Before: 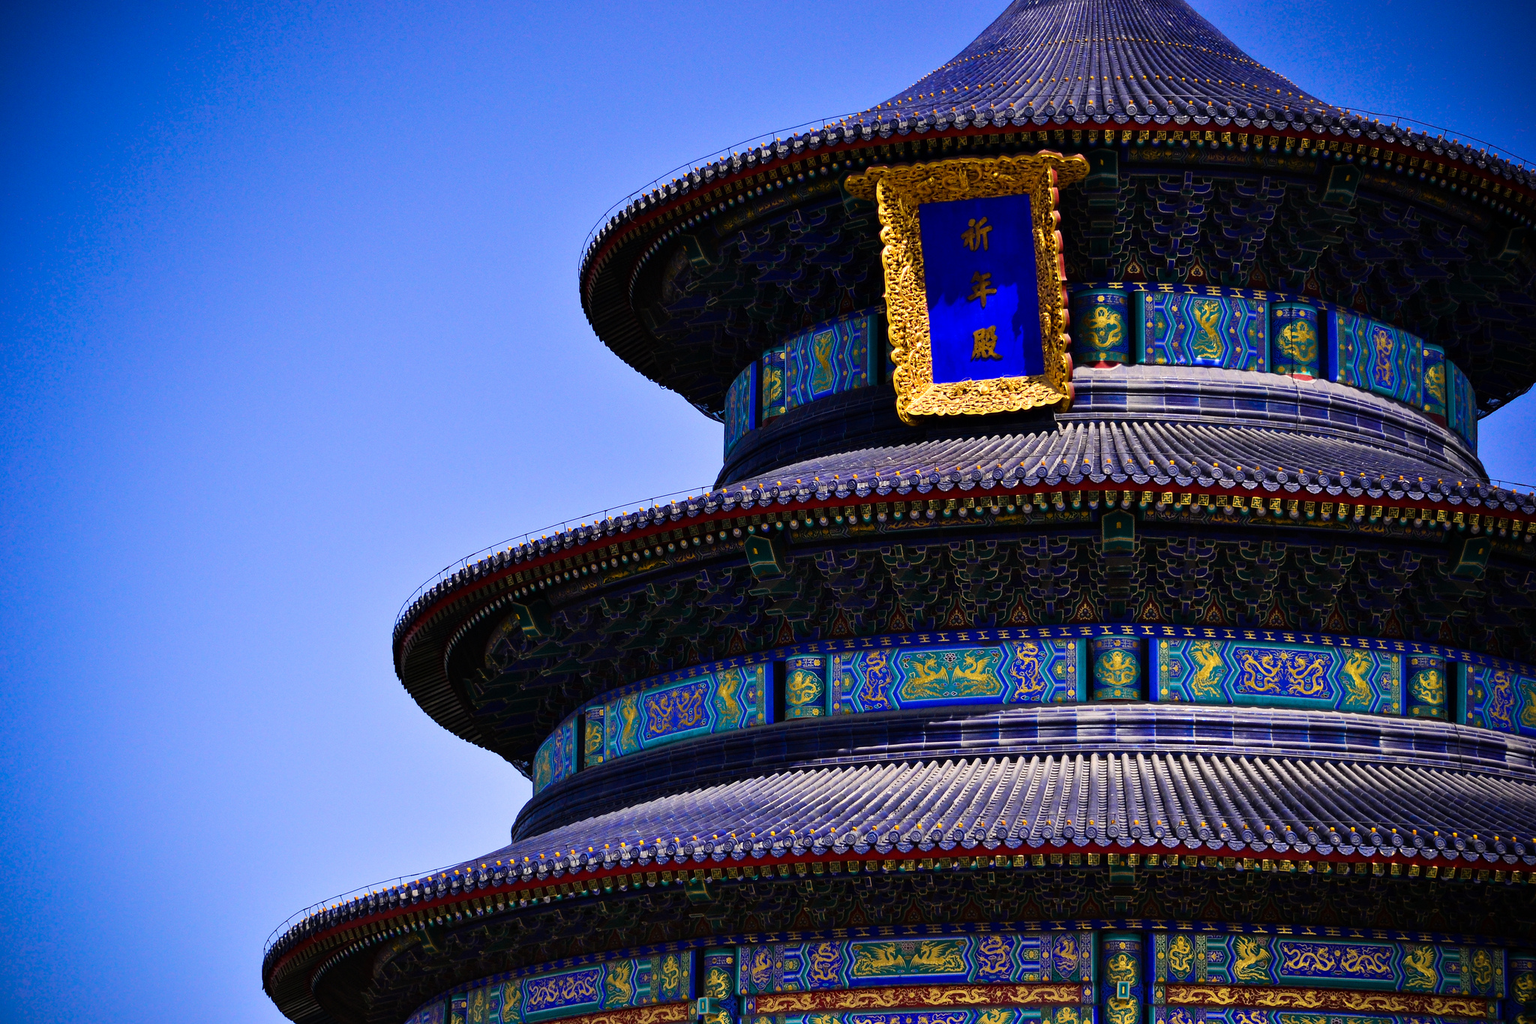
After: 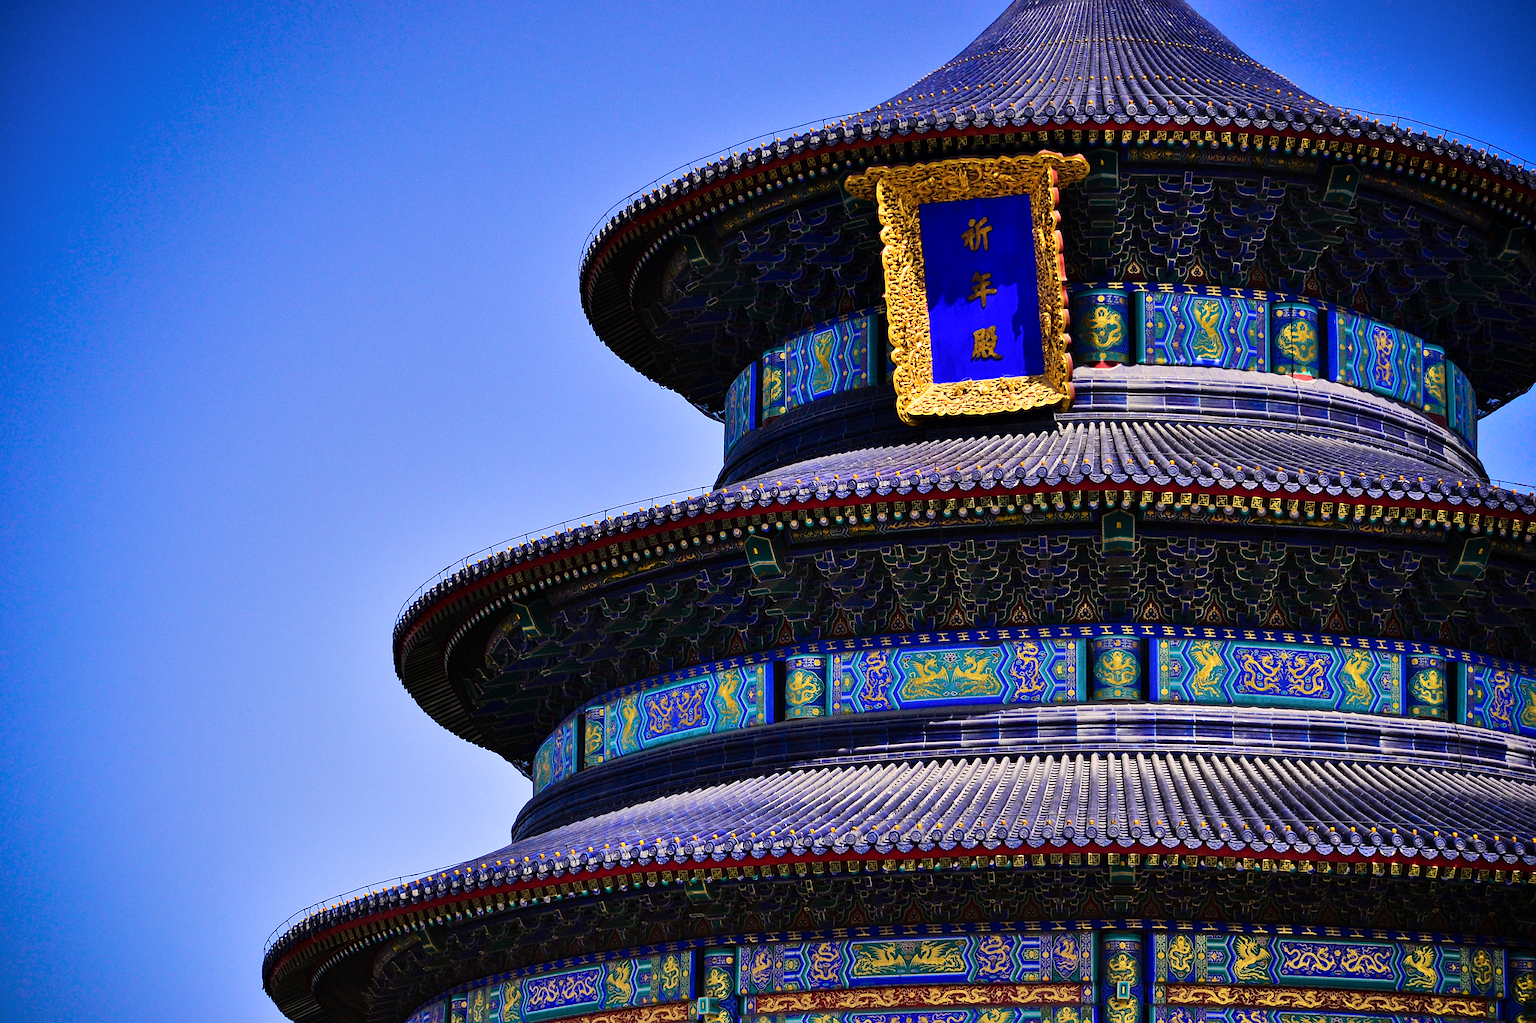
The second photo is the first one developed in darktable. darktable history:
shadows and highlights: soften with gaussian
sharpen: radius 1.241, amount 0.306, threshold 0.05
